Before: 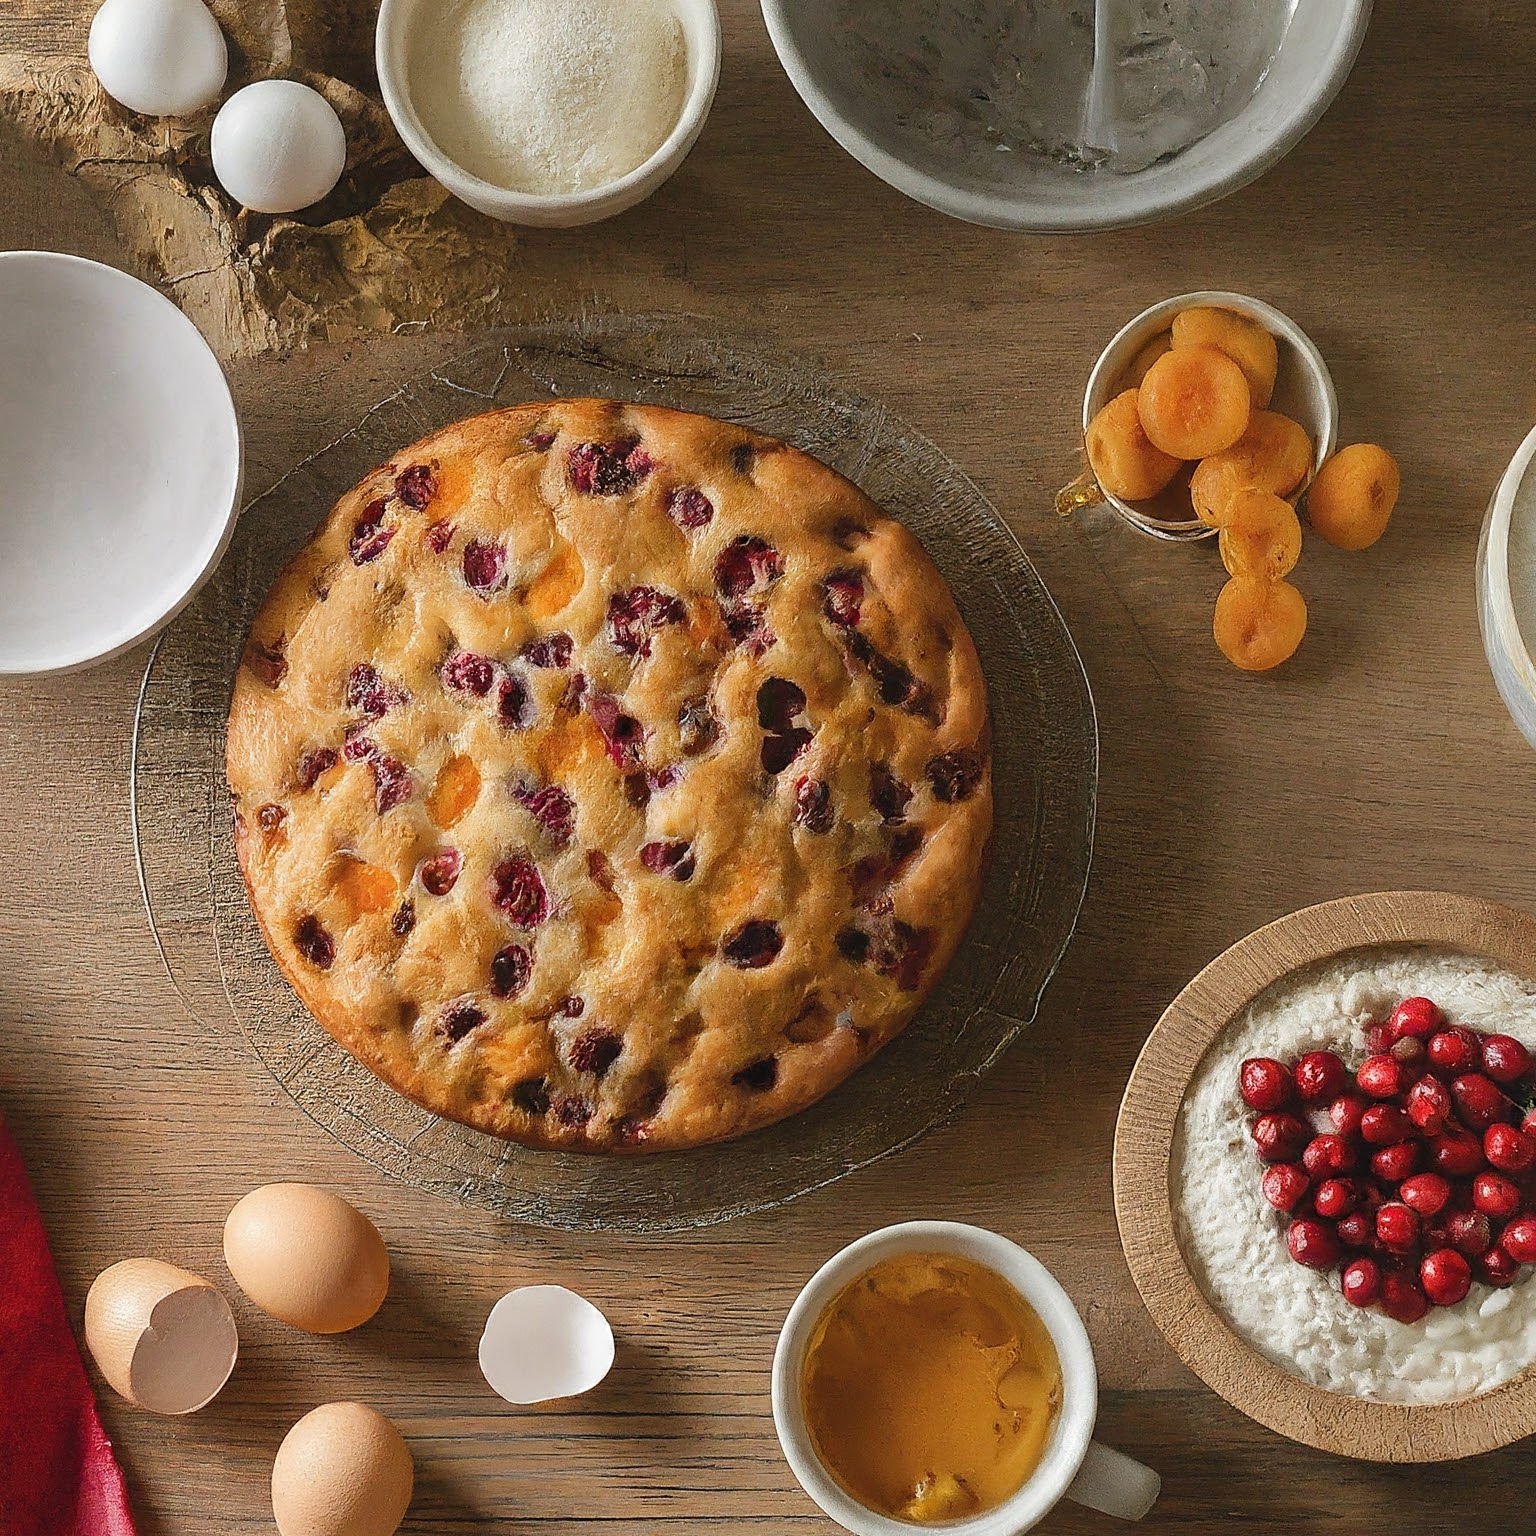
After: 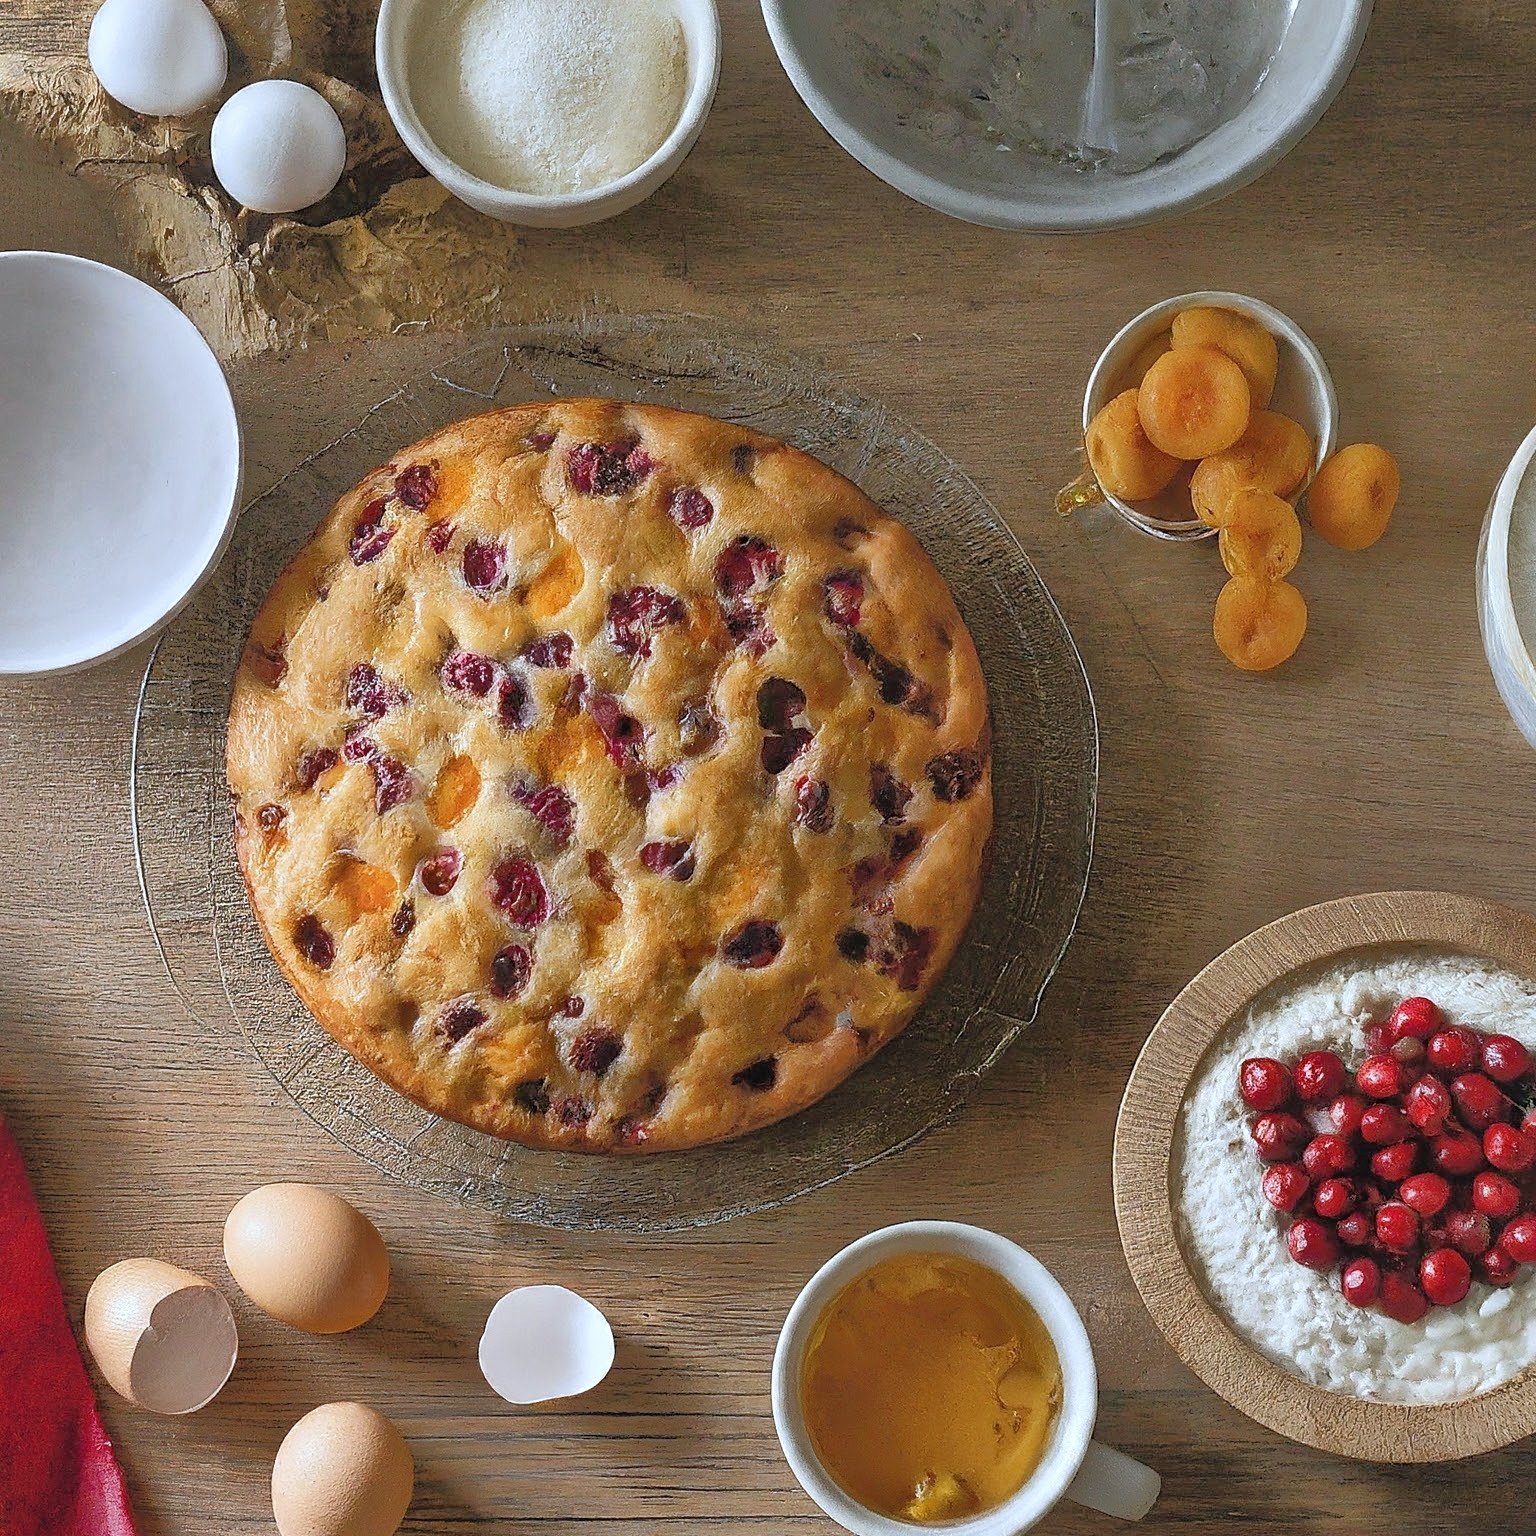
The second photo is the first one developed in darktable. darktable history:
tone equalizer: -8 EV -0.528 EV, -7 EV -0.319 EV, -6 EV -0.083 EV, -5 EV 0.413 EV, -4 EV 0.985 EV, -3 EV 0.791 EV, -2 EV -0.01 EV, -1 EV 0.14 EV, +0 EV -0.012 EV, smoothing 1
white balance: red 0.931, blue 1.11
